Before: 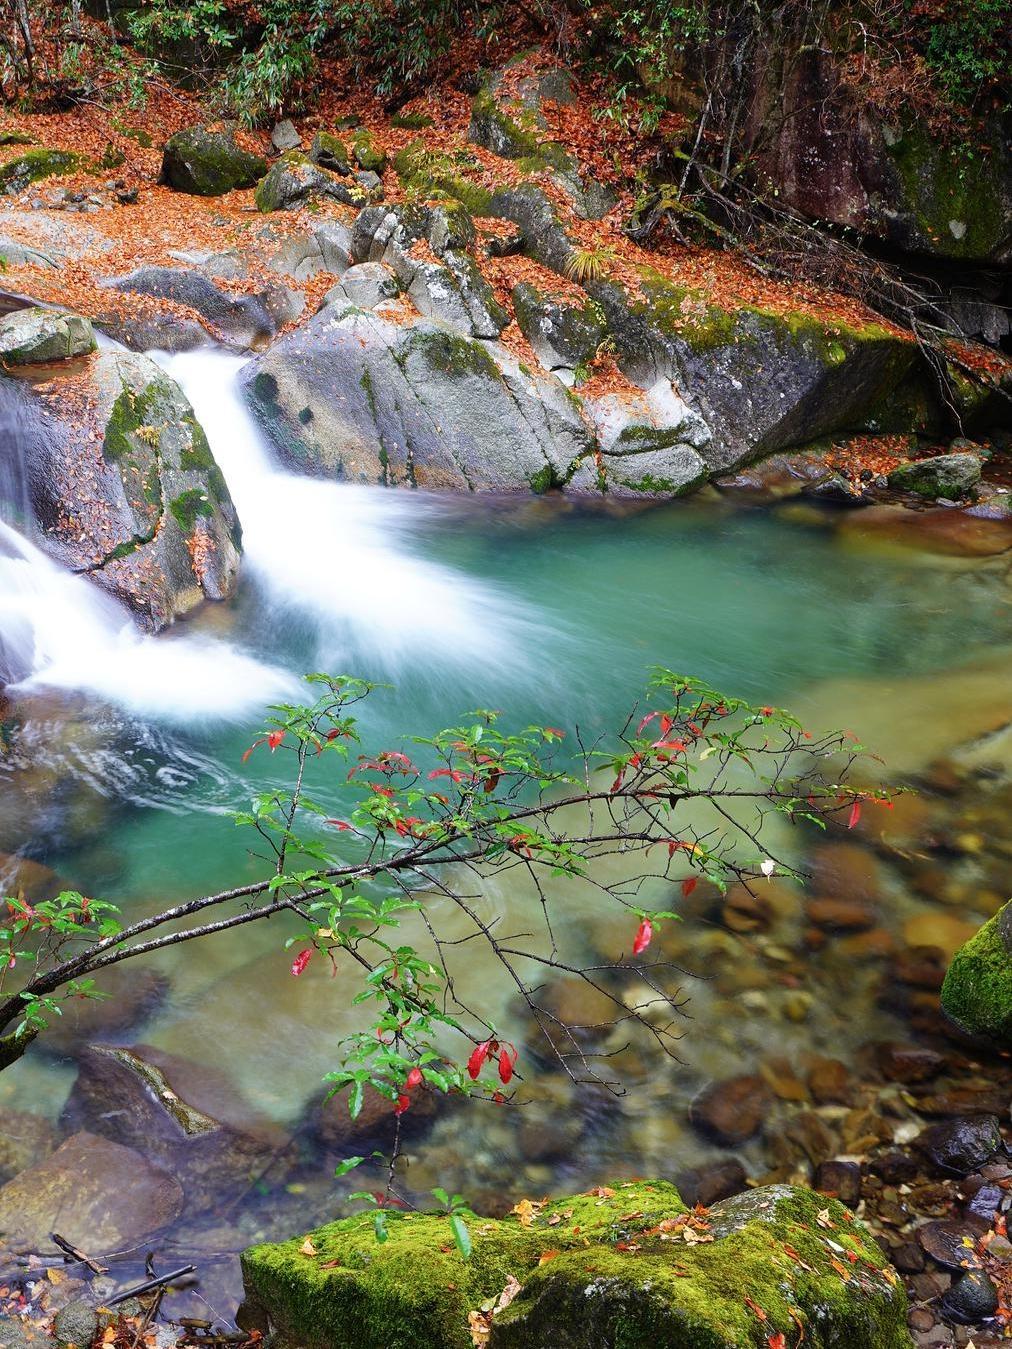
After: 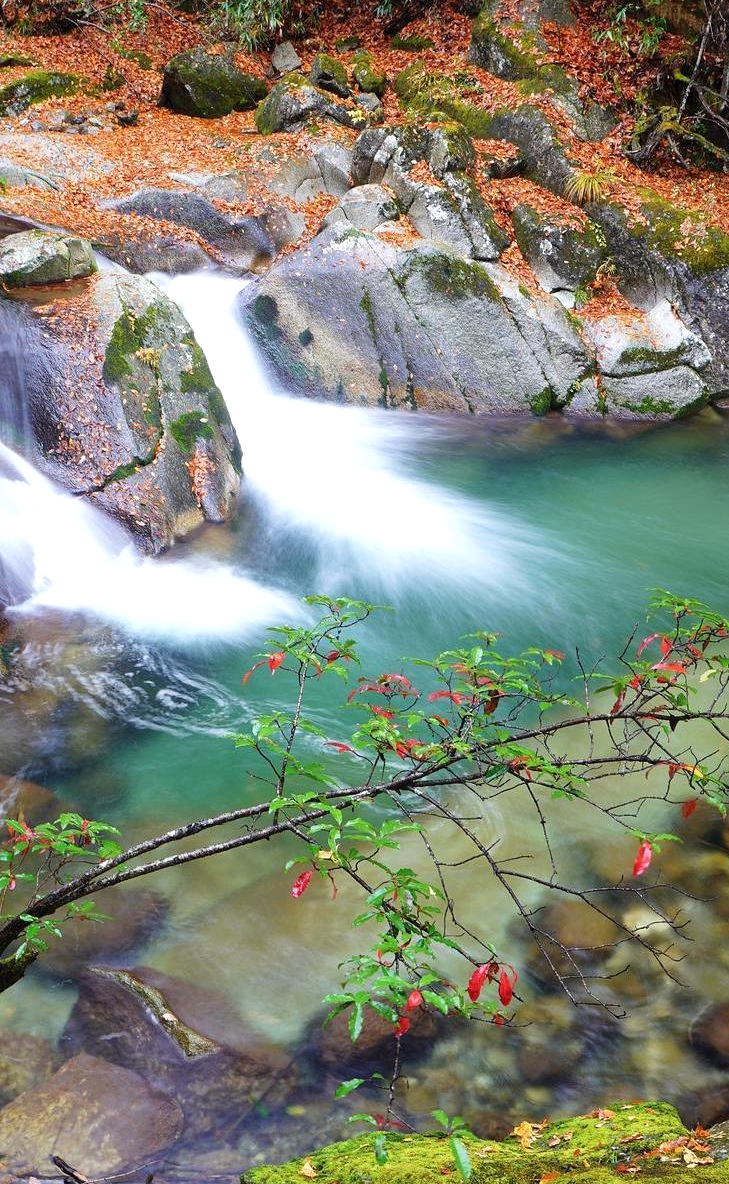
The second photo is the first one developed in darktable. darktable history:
exposure: exposure 0.128 EV, compensate highlight preservation false
crop: top 5.803%, right 27.864%, bottom 5.804%
